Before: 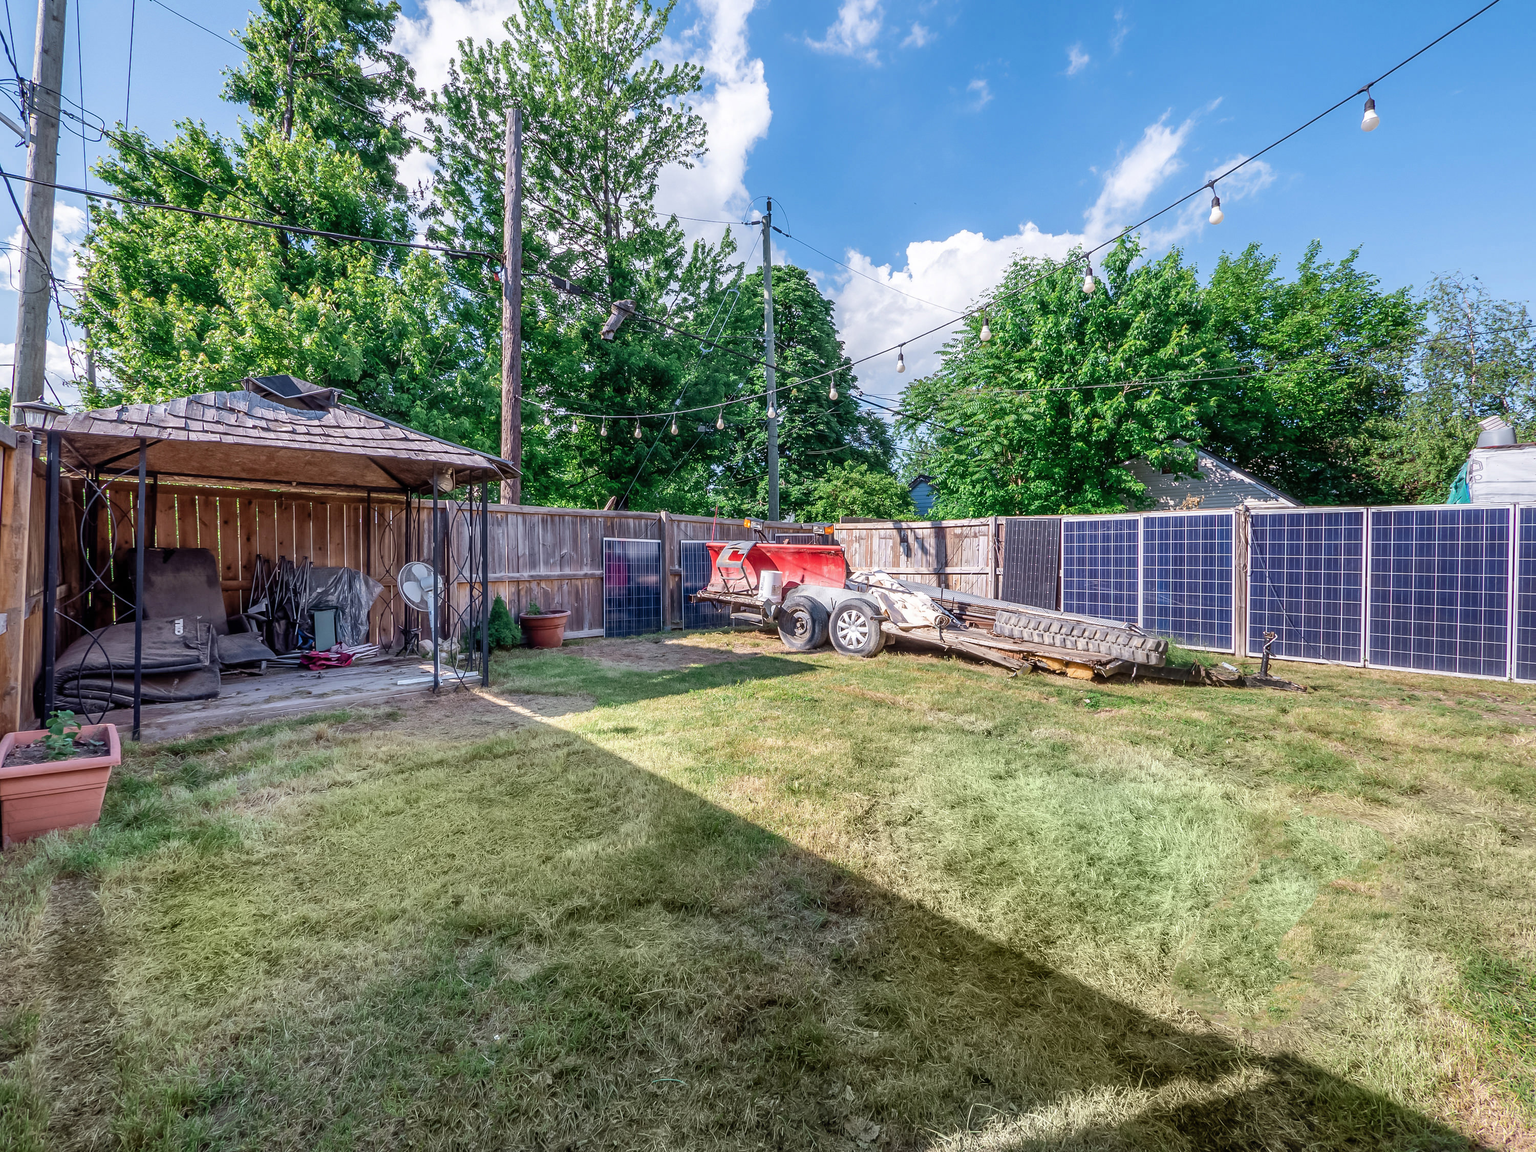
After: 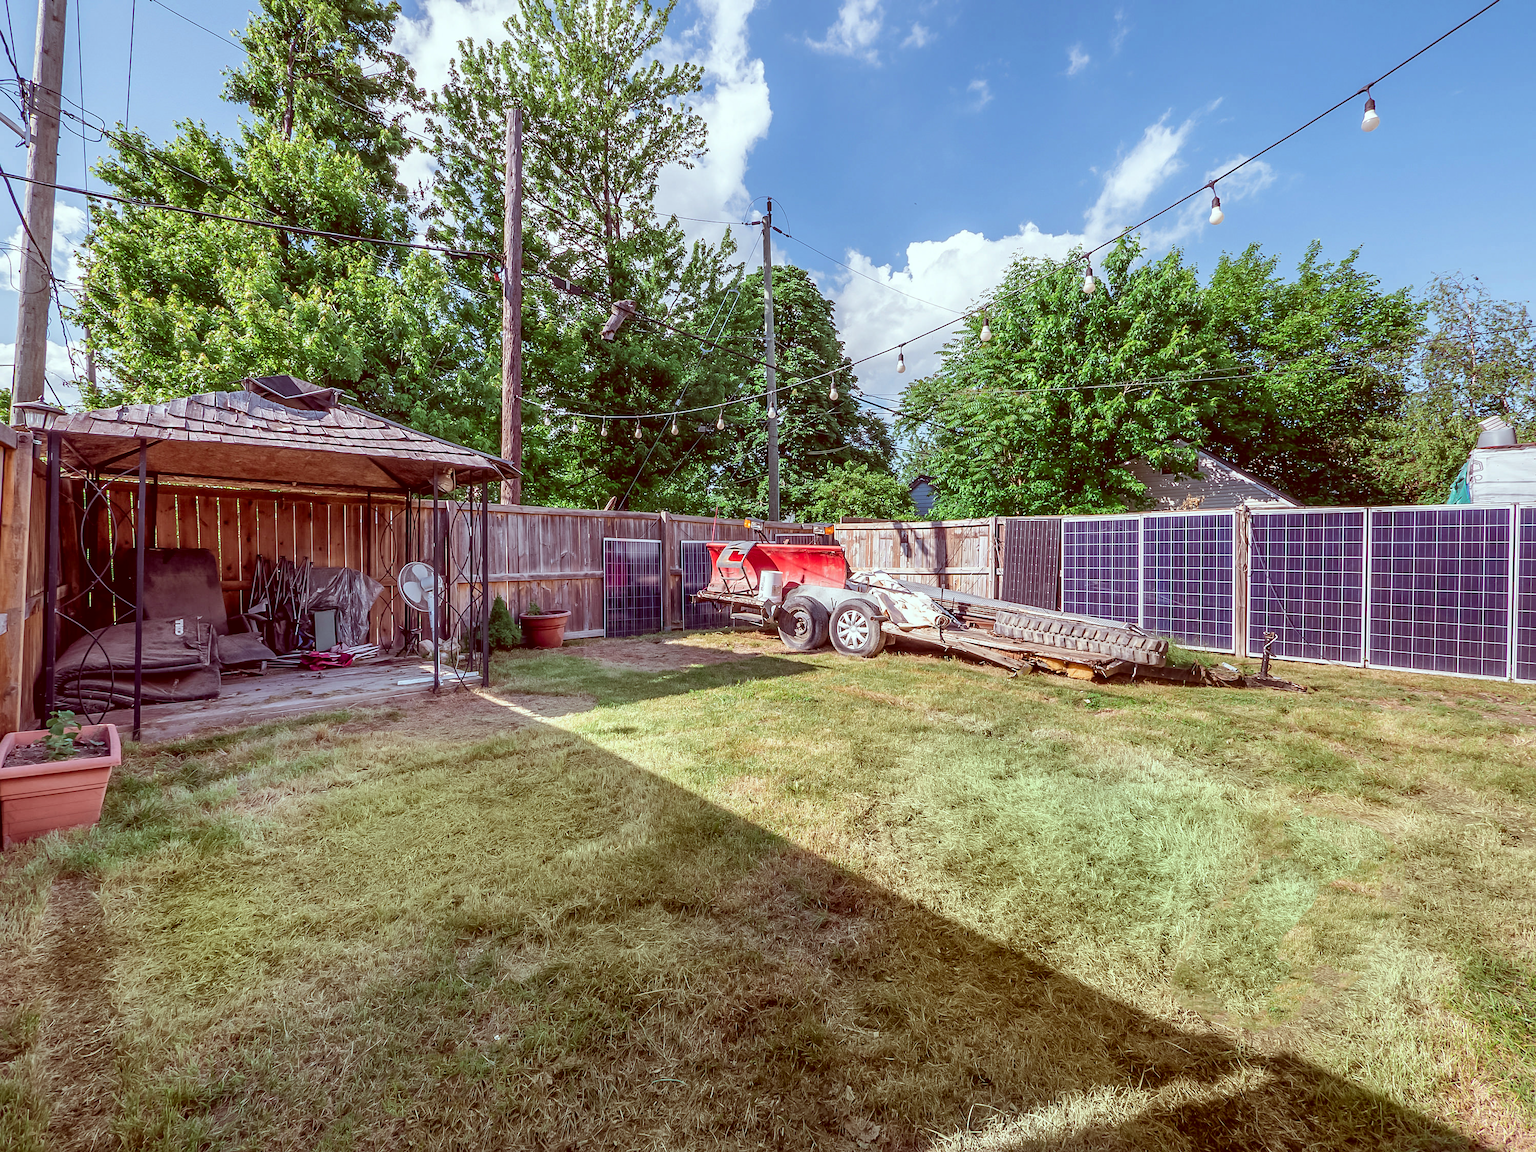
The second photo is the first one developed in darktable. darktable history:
sharpen: amount 0.204
color correction: highlights a* -7.19, highlights b* -0.187, shadows a* 20.84, shadows b* 12.09
